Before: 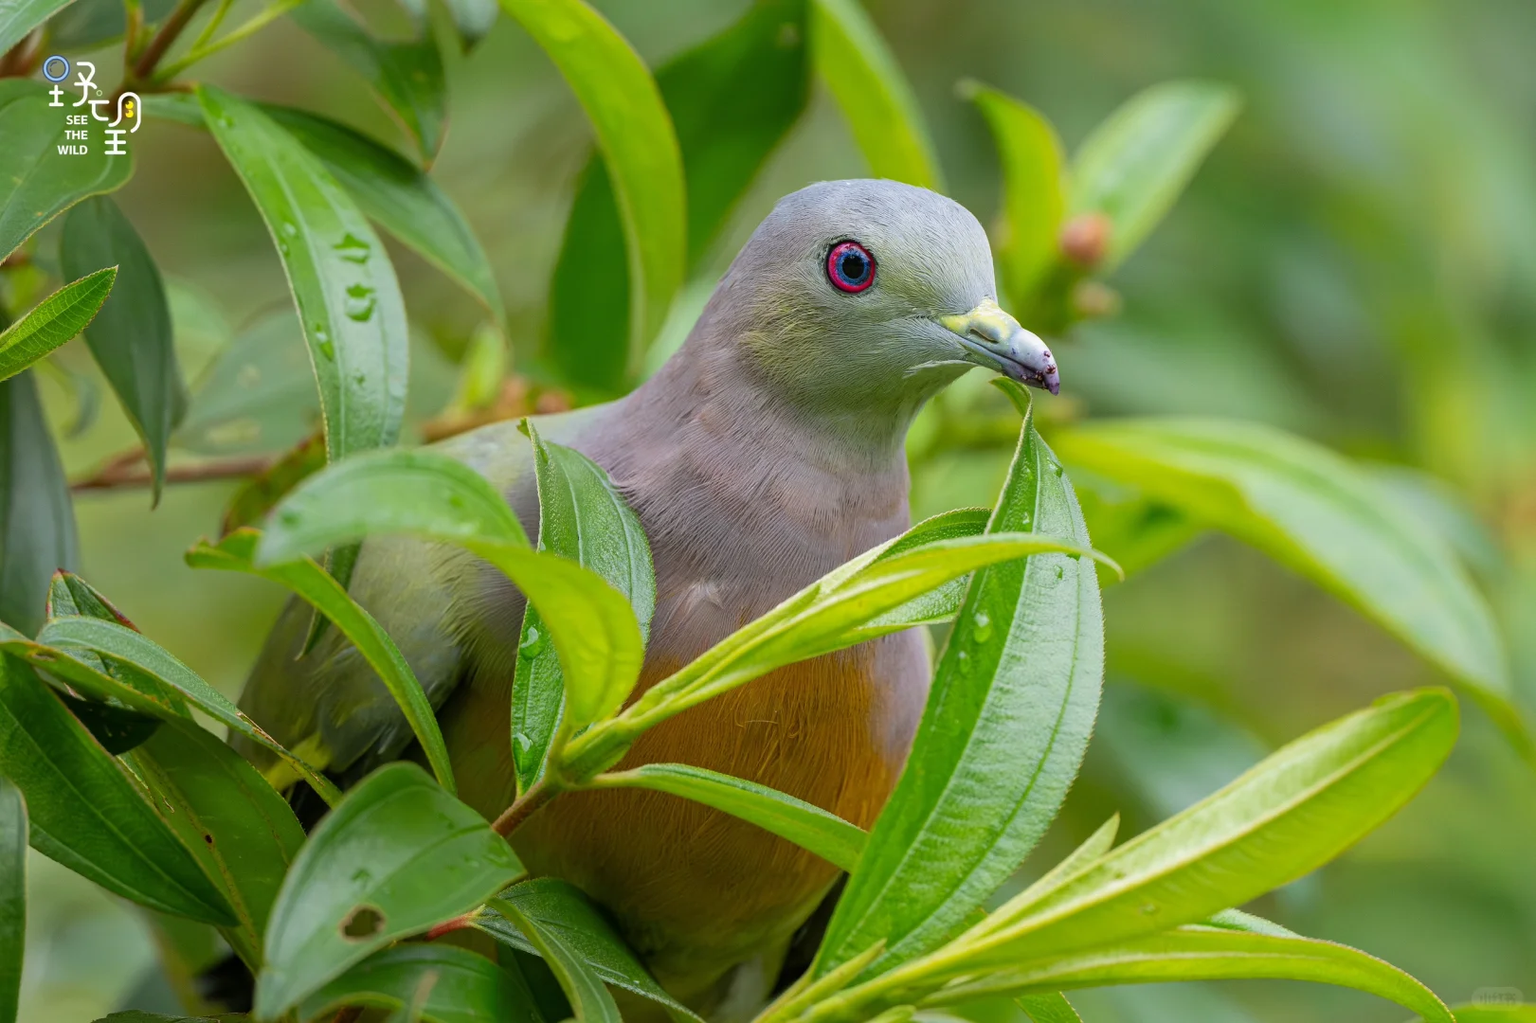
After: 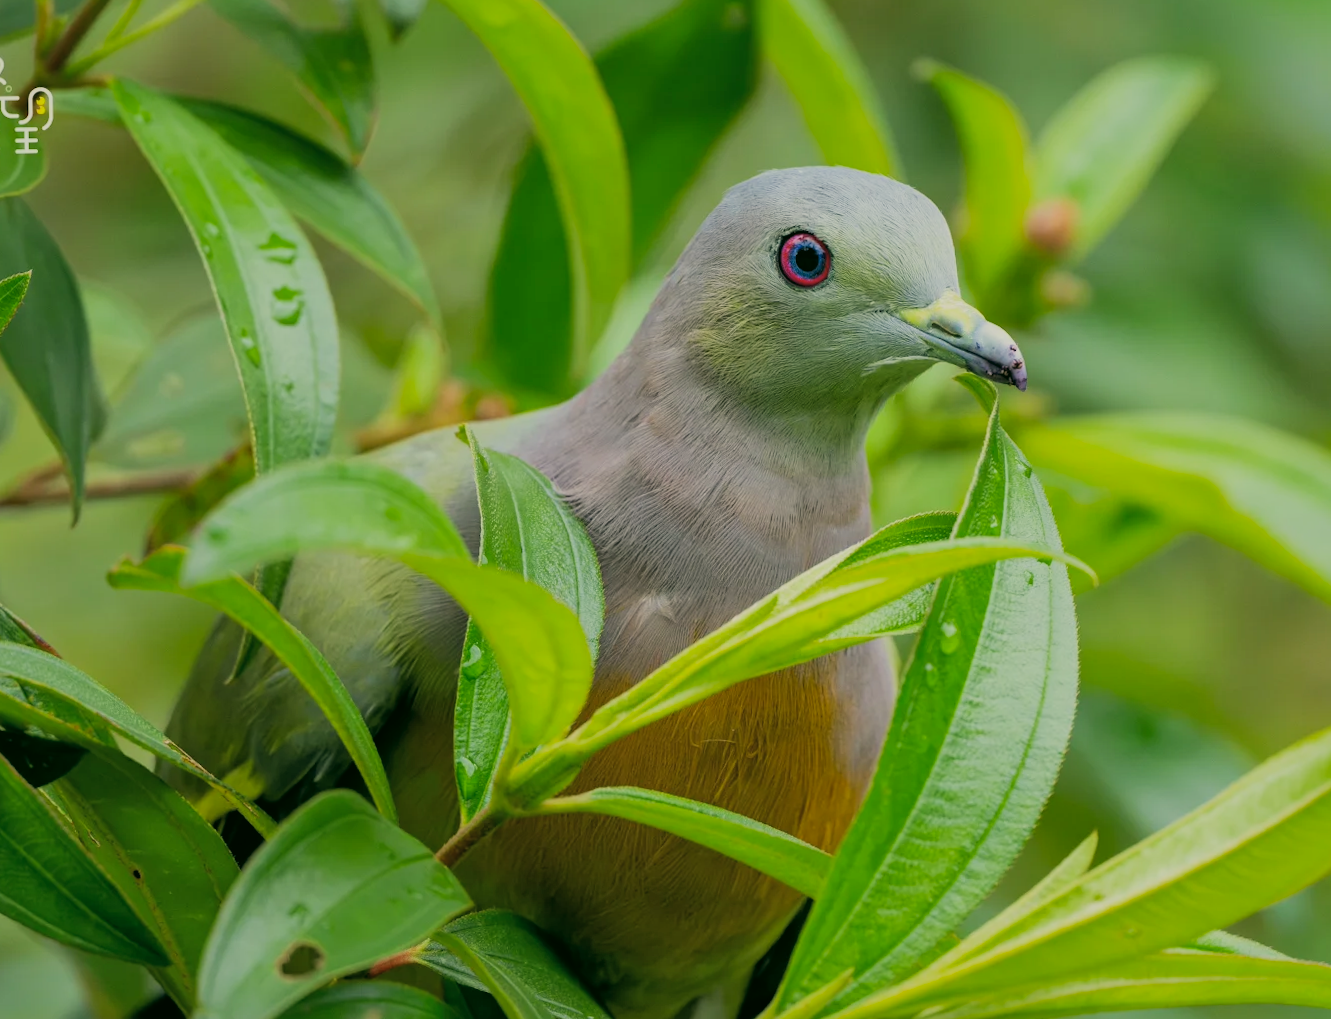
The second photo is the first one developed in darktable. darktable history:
color correction: highlights a* -0.364, highlights b* 9.18, shadows a* -8.96, shadows b* 1.2
exposure: black level correction -0.004, exposure 0.033 EV, compensate highlight preservation false
shadows and highlights: highlights color adjustment 53.09%
crop and rotate: angle 0.935°, left 4.418%, top 0.824%, right 11.426%, bottom 2.446%
filmic rgb: middle gray luminance 28.93%, black relative exposure -10.31 EV, white relative exposure 5.47 EV, target black luminance 0%, hardness 3.96, latitude 2.89%, contrast 1.129, highlights saturation mix 6.16%, shadows ↔ highlights balance 14.43%
